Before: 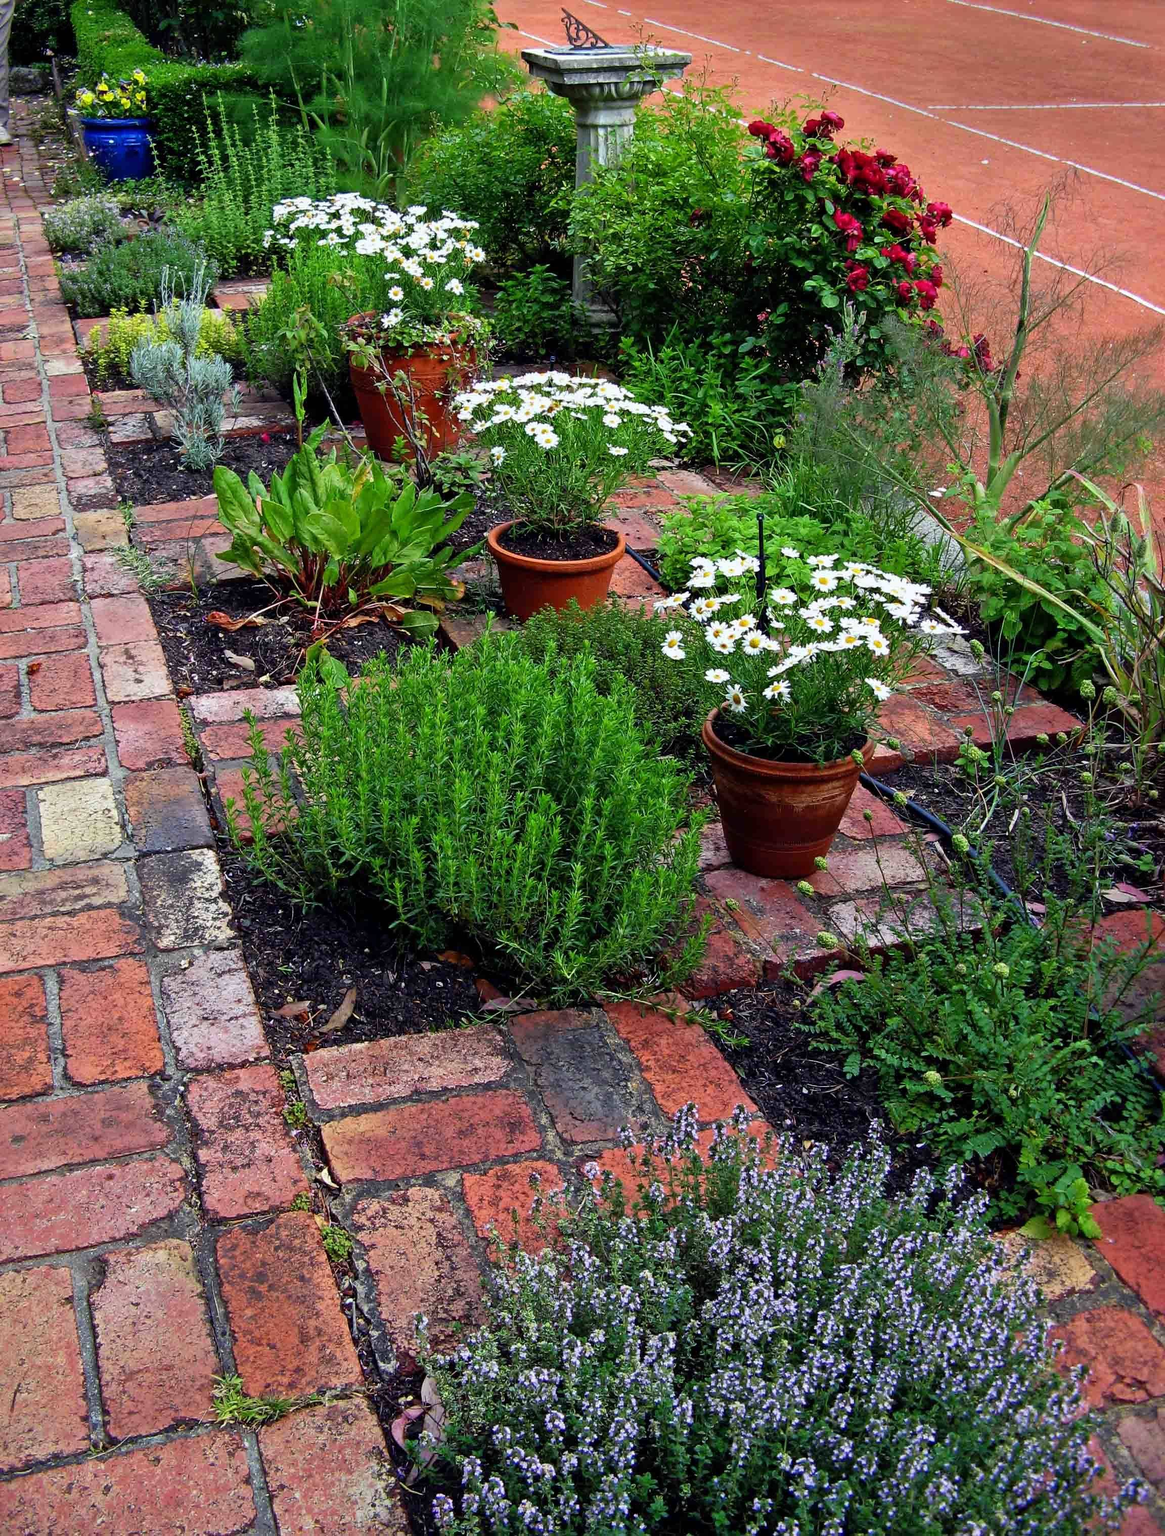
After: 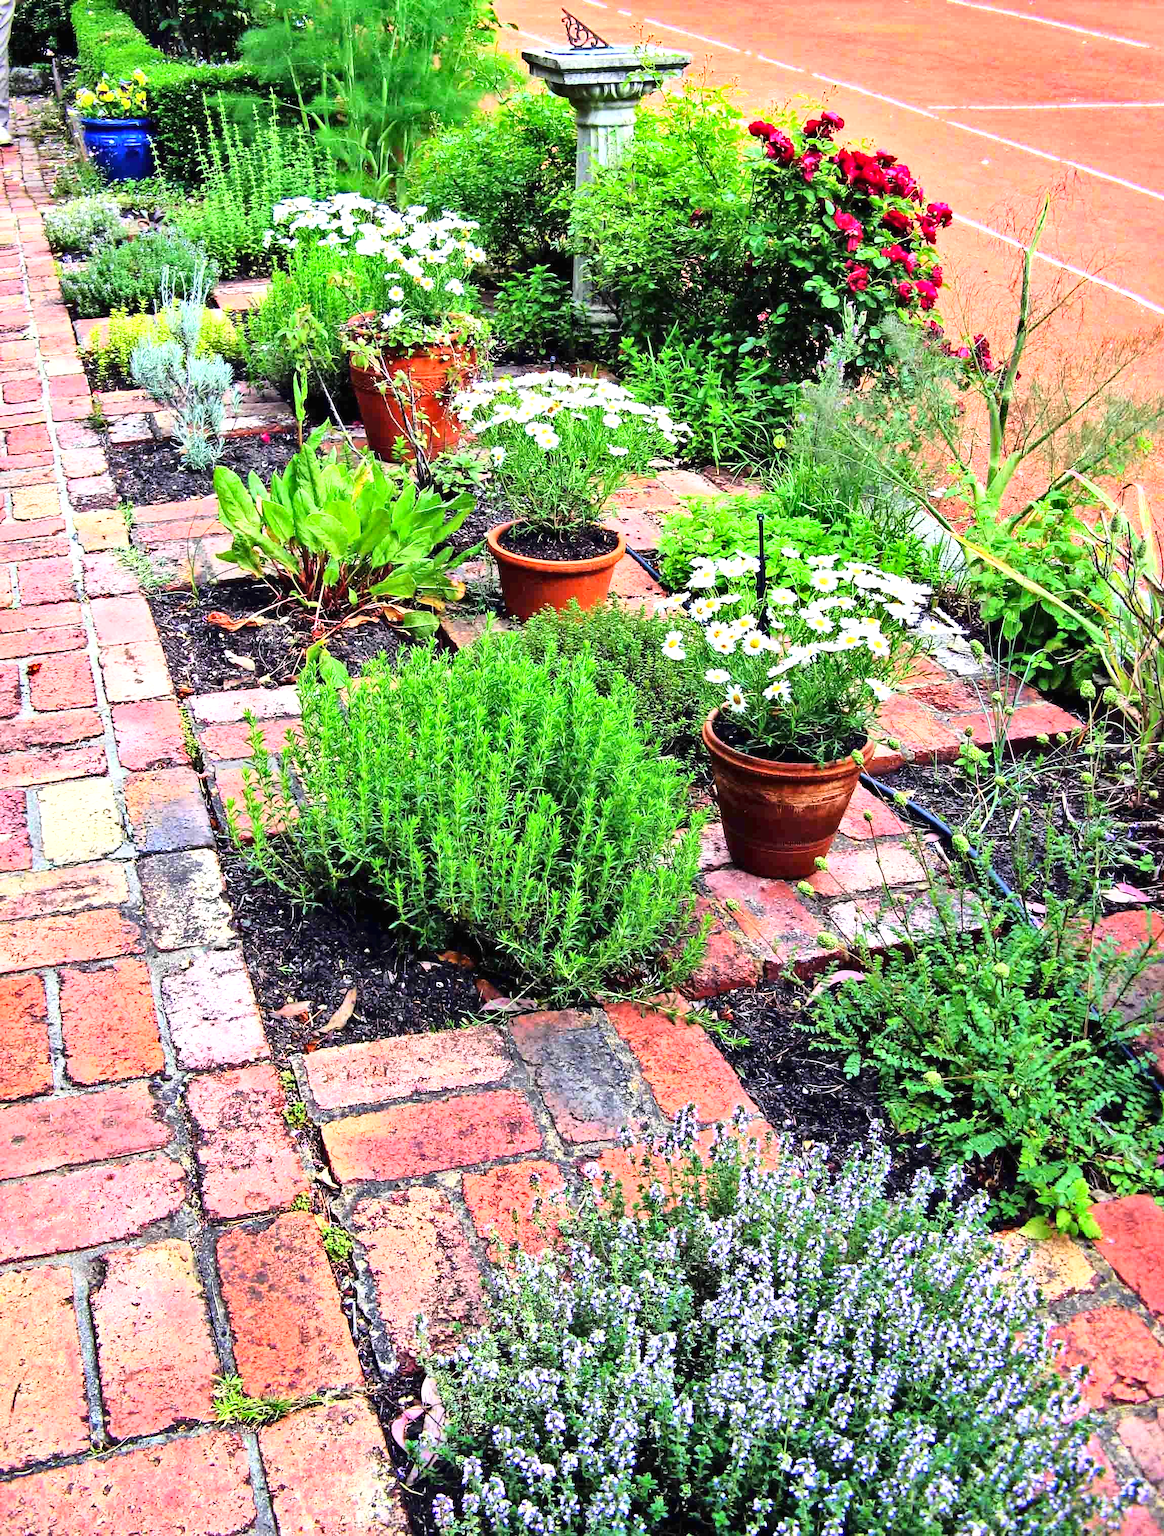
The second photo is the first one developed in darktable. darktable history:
exposure: black level correction 0, exposure 1.2 EV, compensate highlight preservation false
shadows and highlights: shadows 22.17, highlights -49.12, soften with gaussian
base curve: curves: ch0 [(0, 0) (0.028, 0.03) (0.121, 0.232) (0.46, 0.748) (0.859, 0.968) (1, 1)]
